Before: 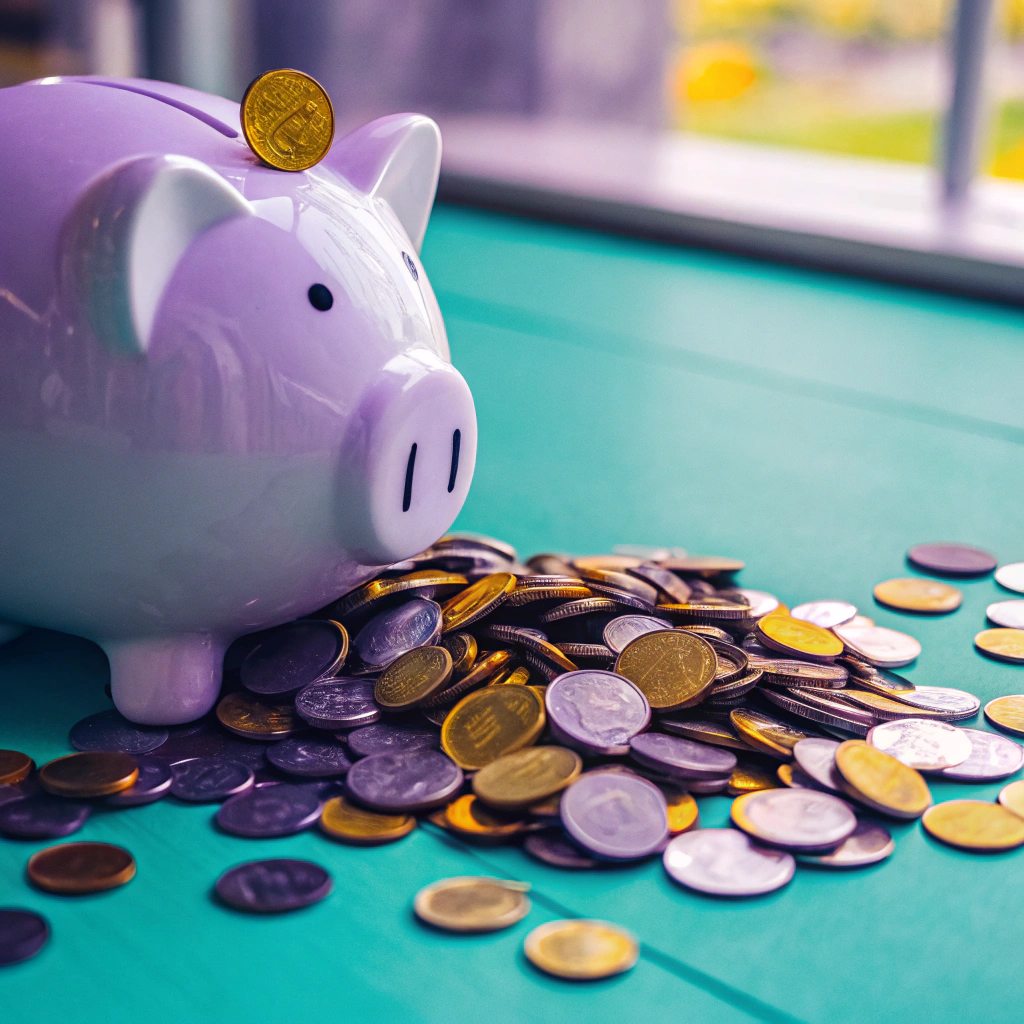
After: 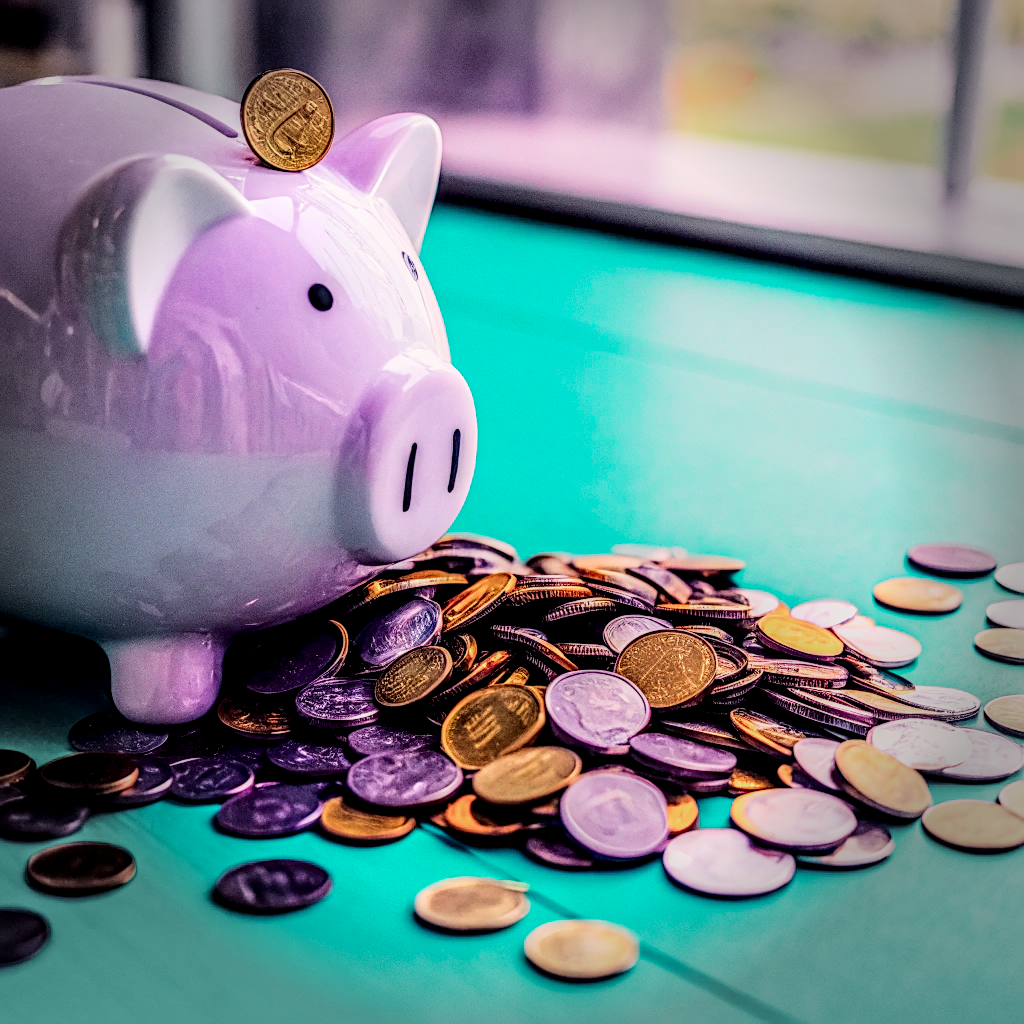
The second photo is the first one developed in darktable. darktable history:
local contrast: highlights 22%, detail 197%
exposure: exposure 0.671 EV, compensate highlight preservation false
tone curve: curves: ch0 [(0, 0.019) (0.204, 0.162) (0.491, 0.519) (0.748, 0.765) (1, 0.919)]; ch1 [(0, 0) (0.201, 0.113) (0.372, 0.282) (0.443, 0.434) (0.496, 0.504) (0.566, 0.585) (0.761, 0.803) (1, 1)]; ch2 [(0, 0) (0.434, 0.447) (0.483, 0.487) (0.555, 0.563) (0.697, 0.68) (1, 1)], color space Lab, independent channels, preserve colors none
tone equalizer: edges refinement/feathering 500, mask exposure compensation -1.57 EV, preserve details no
filmic rgb: black relative exposure -6.13 EV, white relative exposure 6.95 EV, hardness 2.27, add noise in highlights 0.099, color science v4 (2020), type of noise poissonian
sharpen: amount 0.49
vignetting: fall-off start 75.91%, fall-off radius 27.21%, center (-0.009, 0), width/height ratio 0.973
contrast brightness saturation: contrast 0.044, saturation 0.152
